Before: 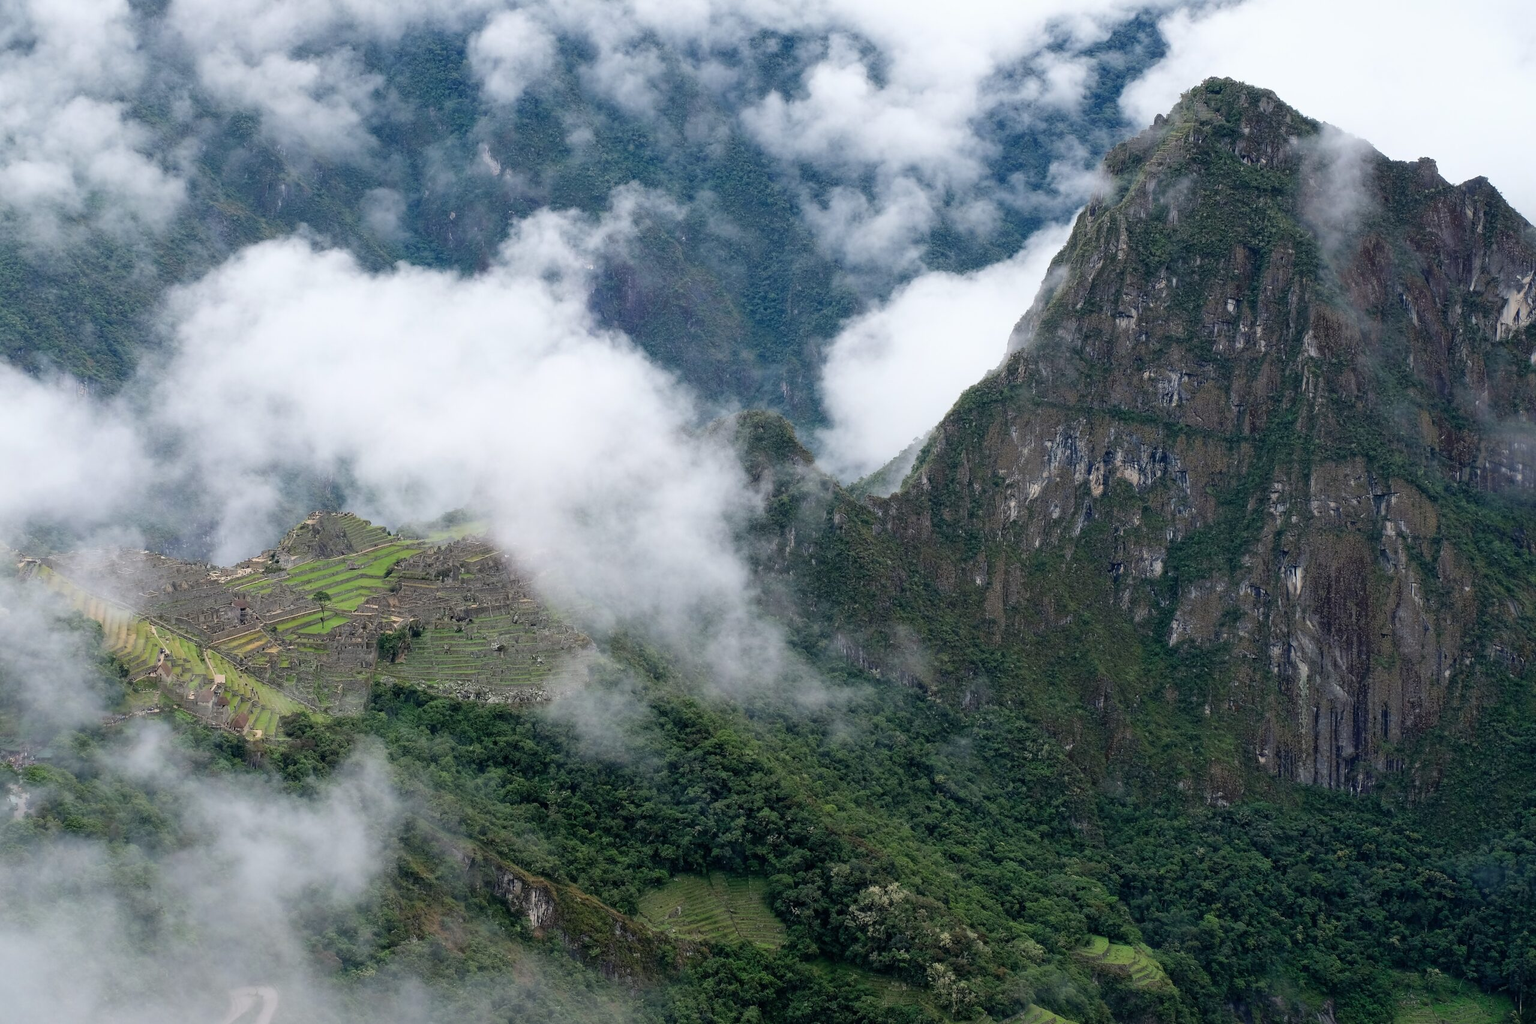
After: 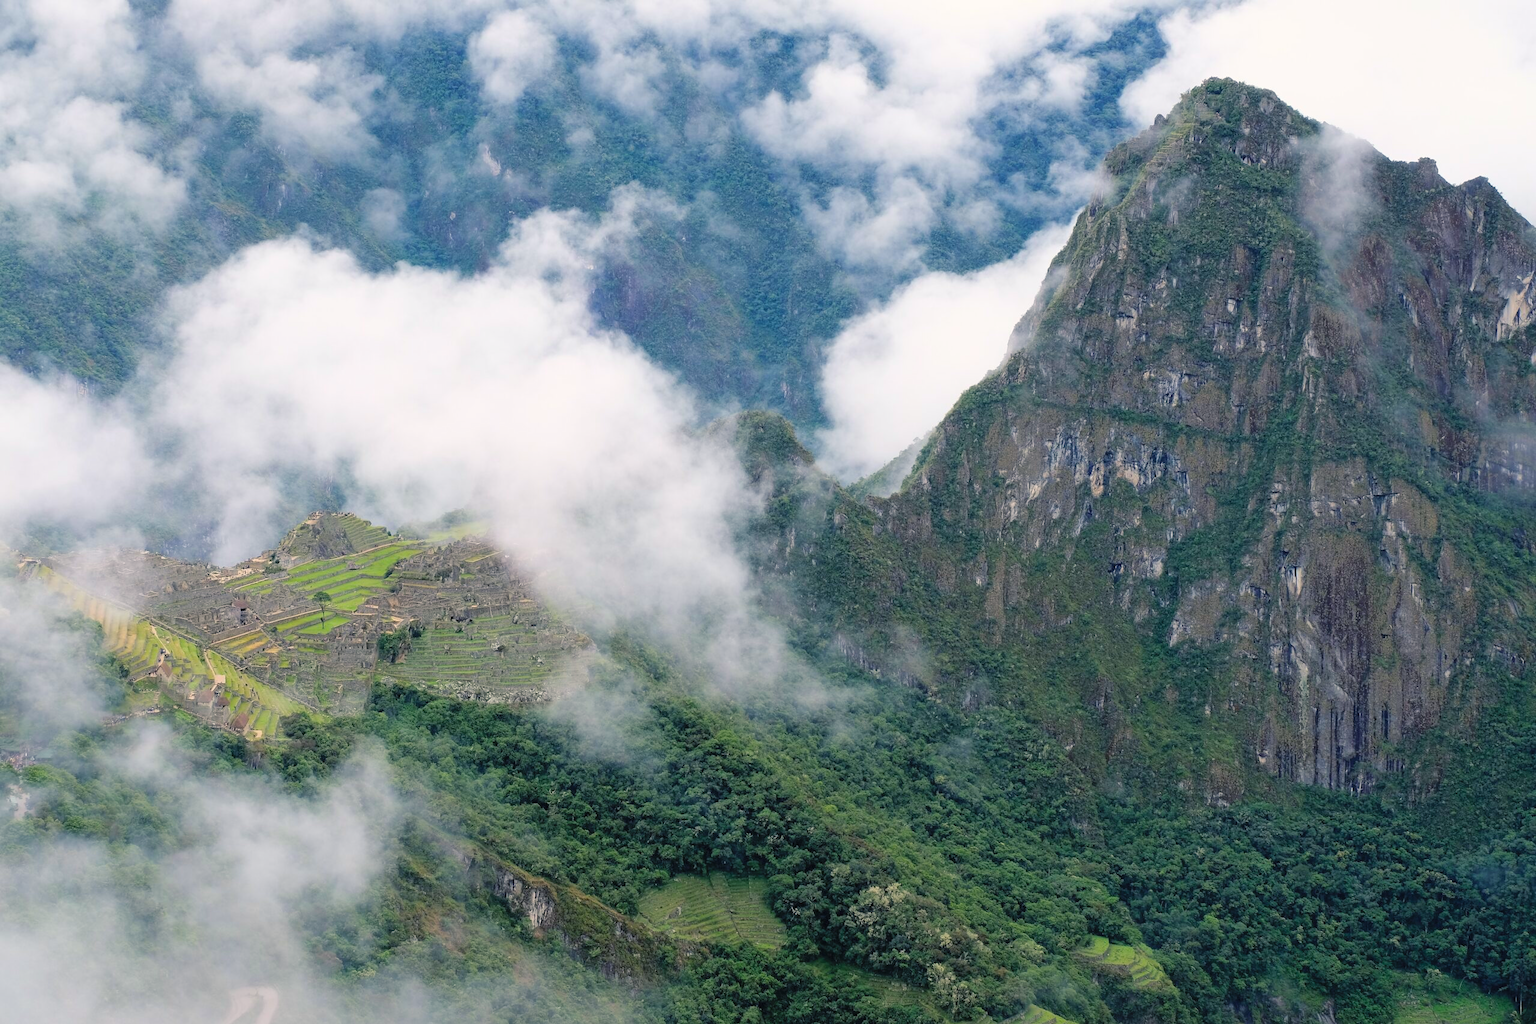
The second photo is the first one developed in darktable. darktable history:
color balance rgb: shadows lift › chroma 3.338%, shadows lift › hue 243.44°, highlights gain › chroma 2.043%, highlights gain › hue 64°, perceptual saturation grading › global saturation 0.031%, perceptual saturation grading › mid-tones 11.03%, global vibrance 31.643%
contrast brightness saturation: brightness 0.154
